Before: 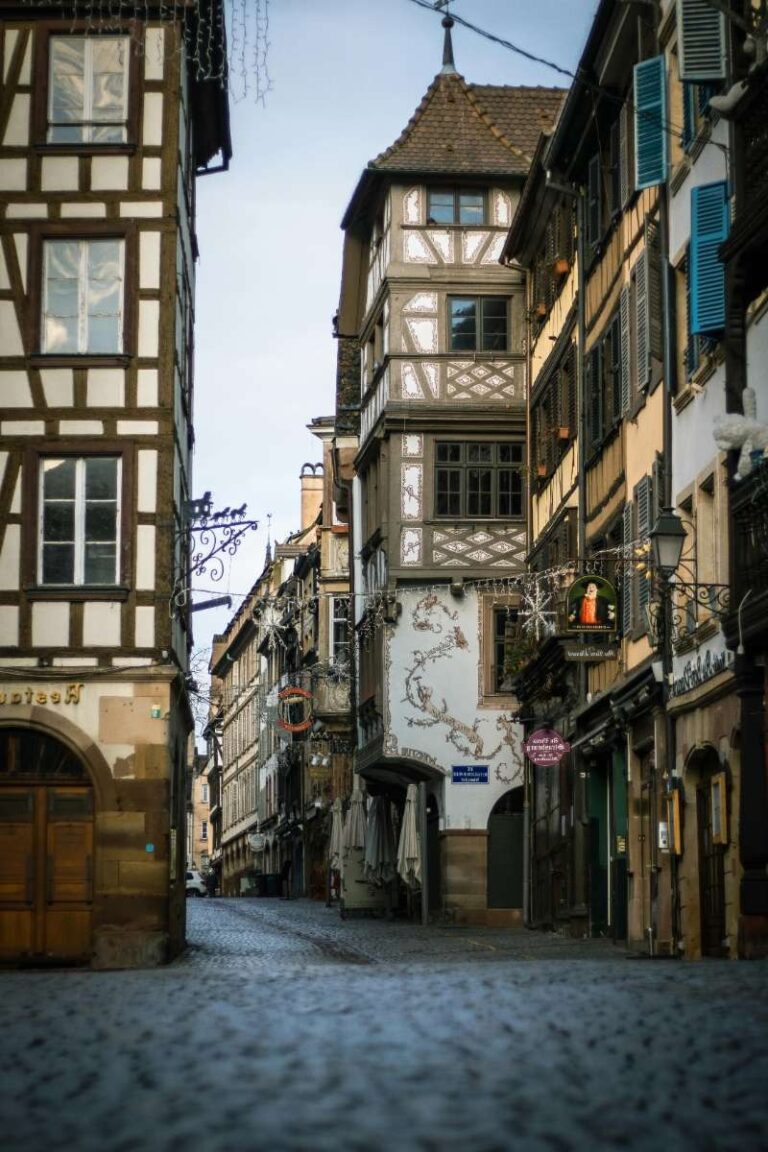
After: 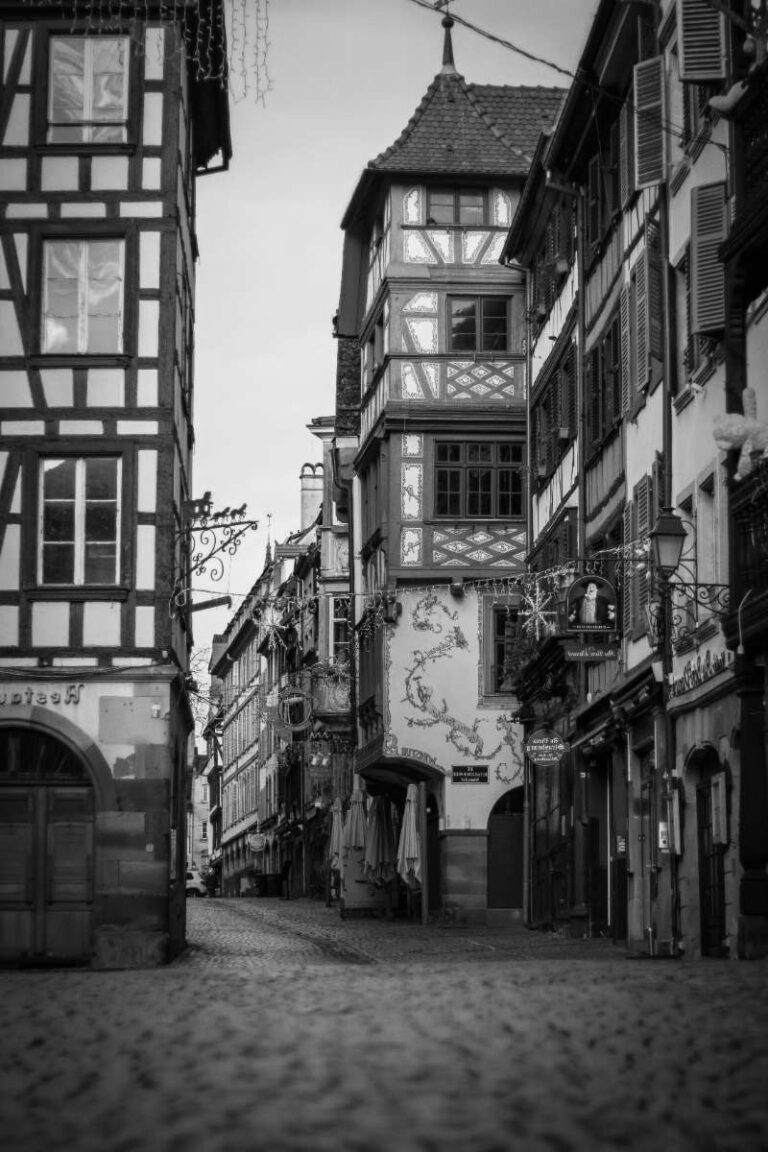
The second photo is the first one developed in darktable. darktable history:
tone equalizer: on, module defaults
monochrome: a 32, b 64, size 2.3, highlights 1
exposure: exposure -0.116 EV, compensate exposure bias true, compensate highlight preservation false
